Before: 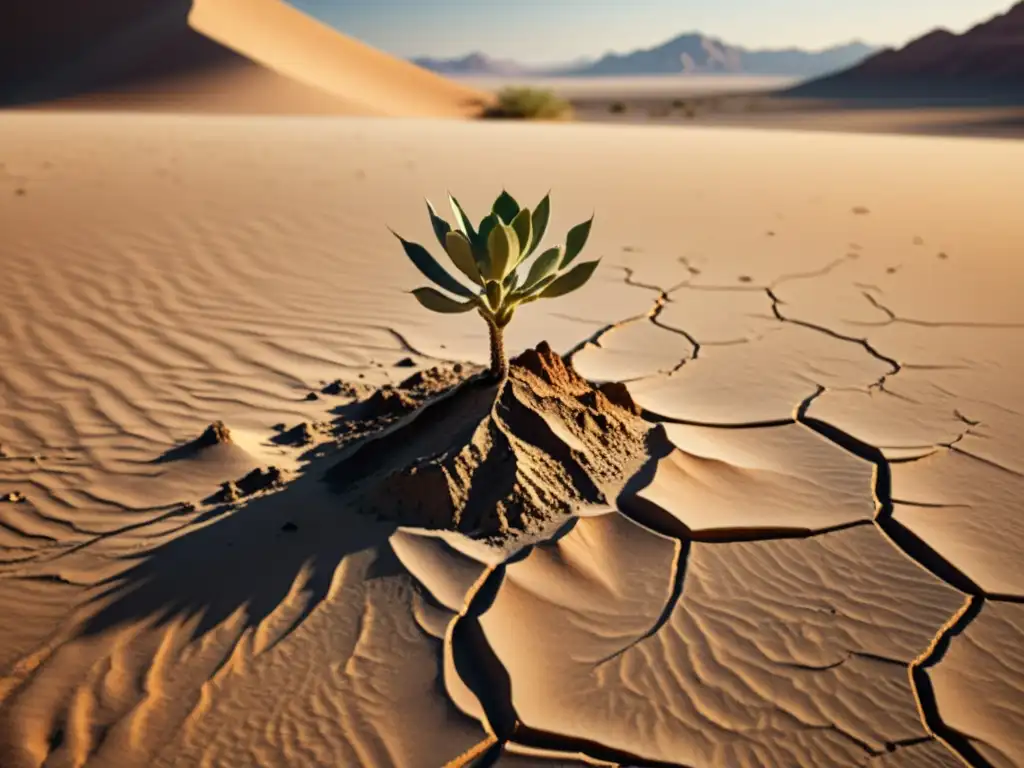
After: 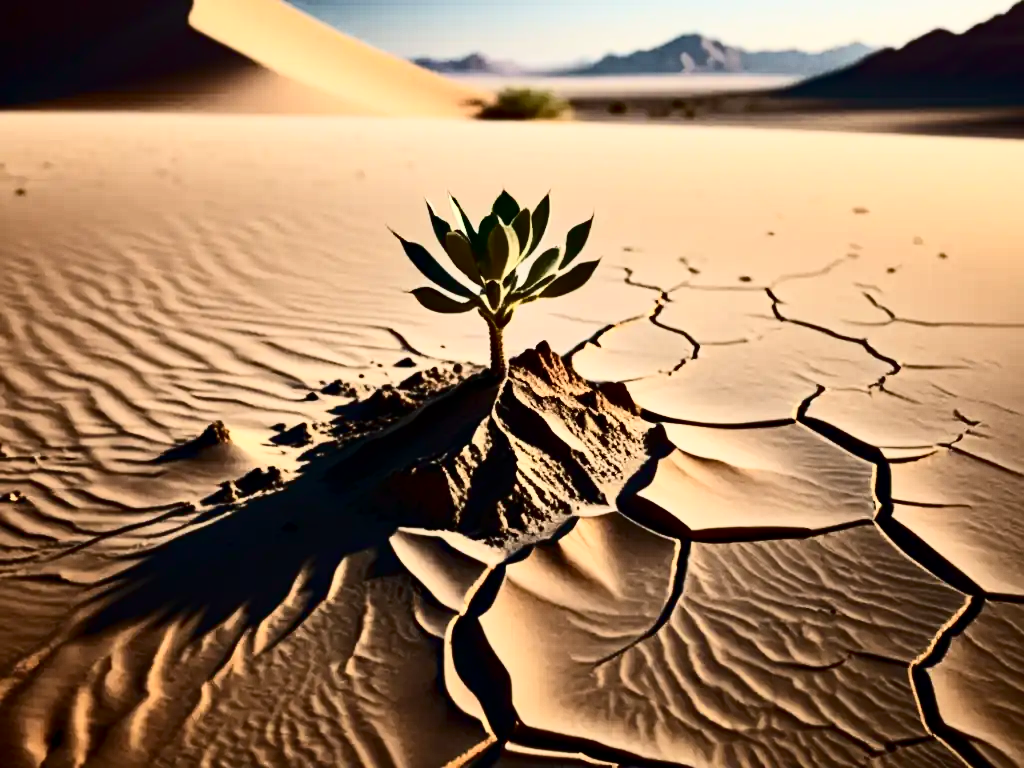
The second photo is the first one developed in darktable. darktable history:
haze removal: strength 0.29, distance 0.25, compatibility mode true, adaptive false
contrast brightness saturation: contrast 0.5, saturation -0.1
